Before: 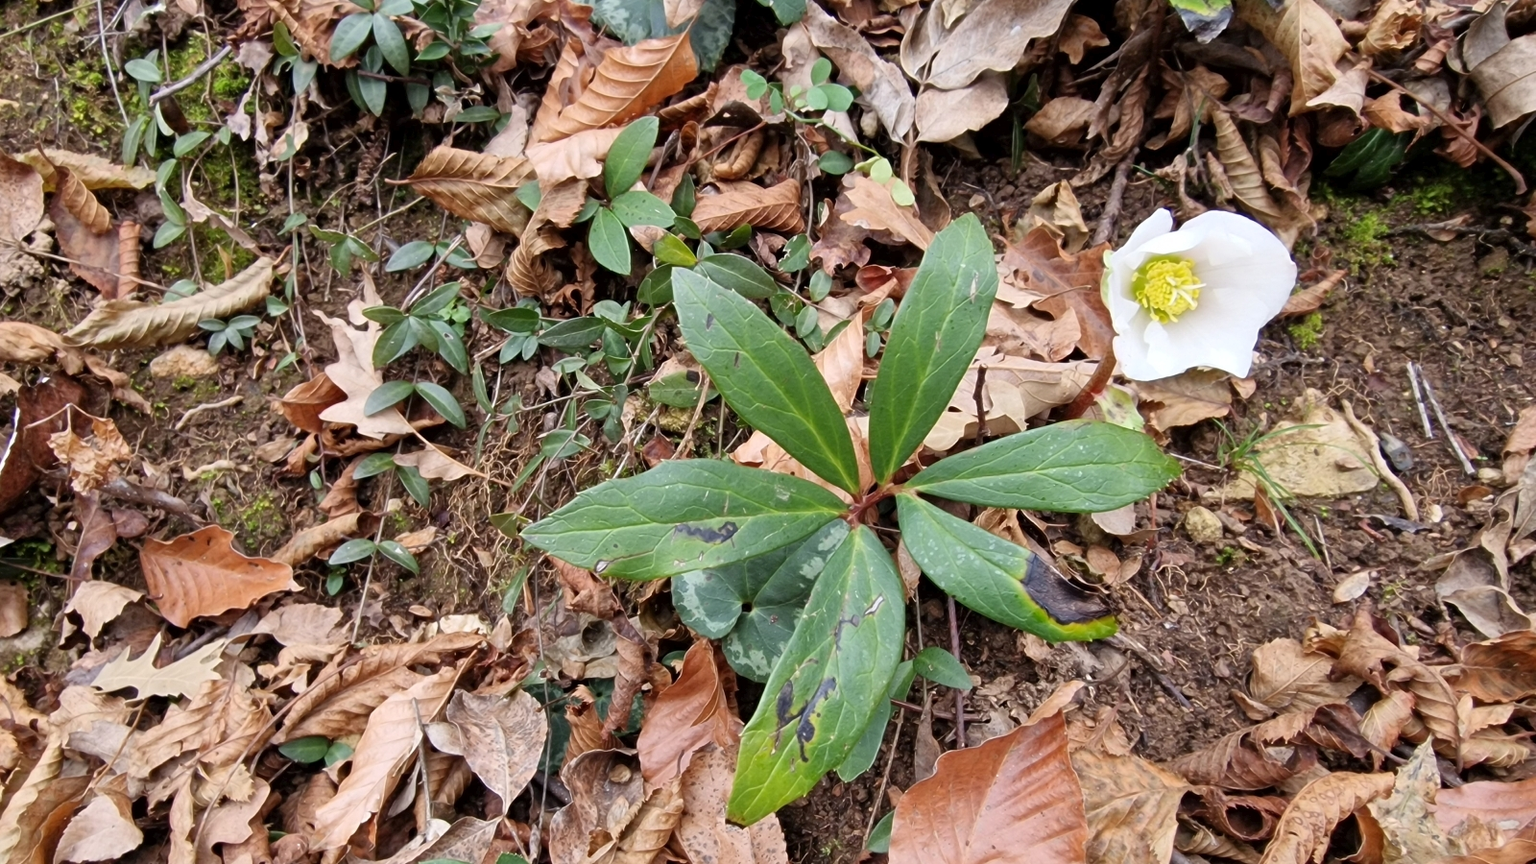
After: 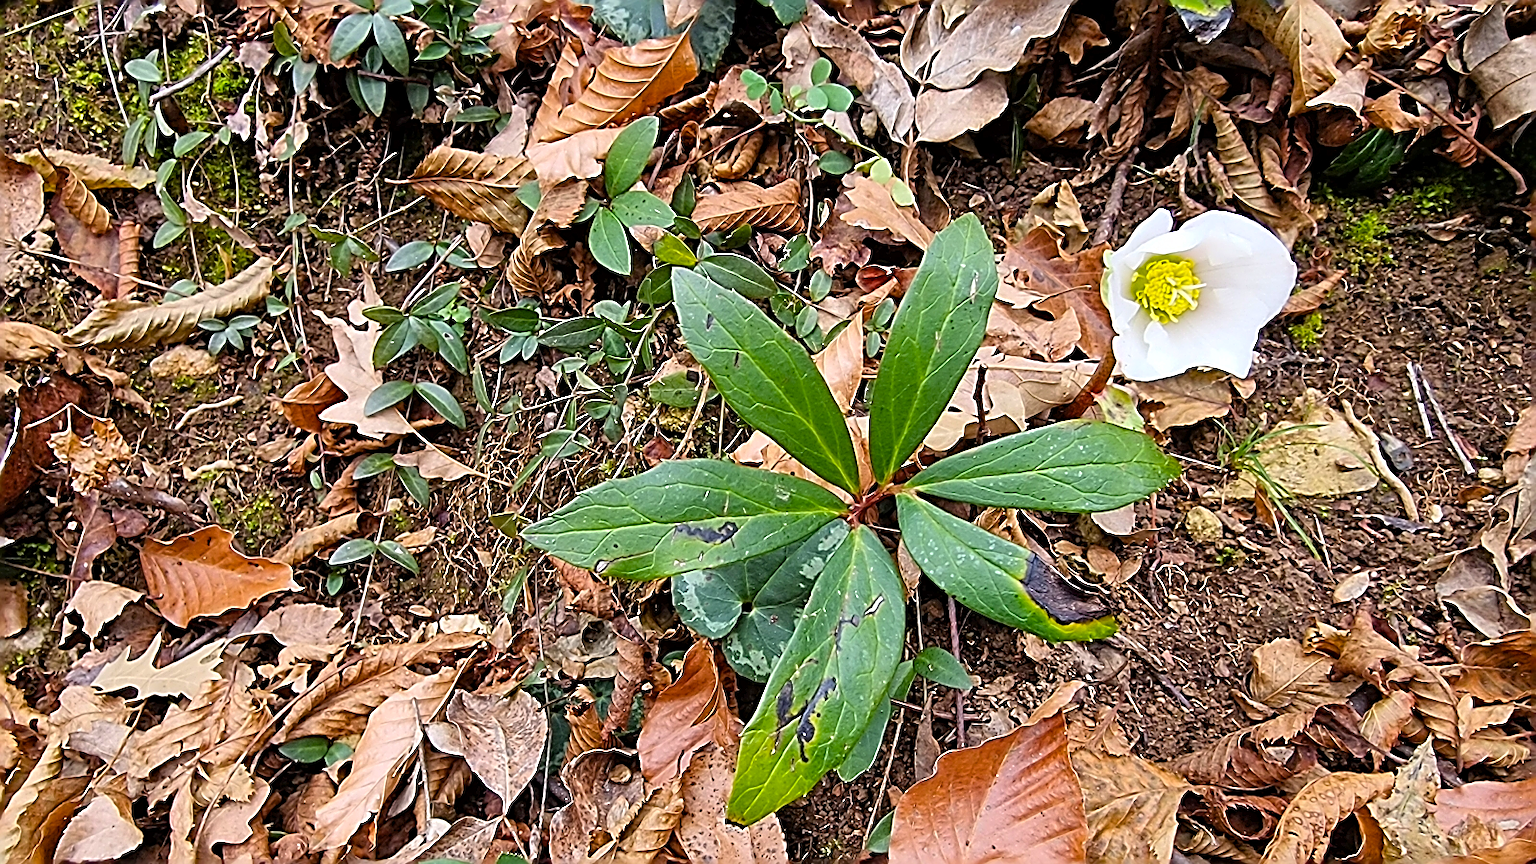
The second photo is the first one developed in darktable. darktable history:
color balance rgb: perceptual saturation grading › global saturation 30%, global vibrance 20%
sharpen: amount 2
